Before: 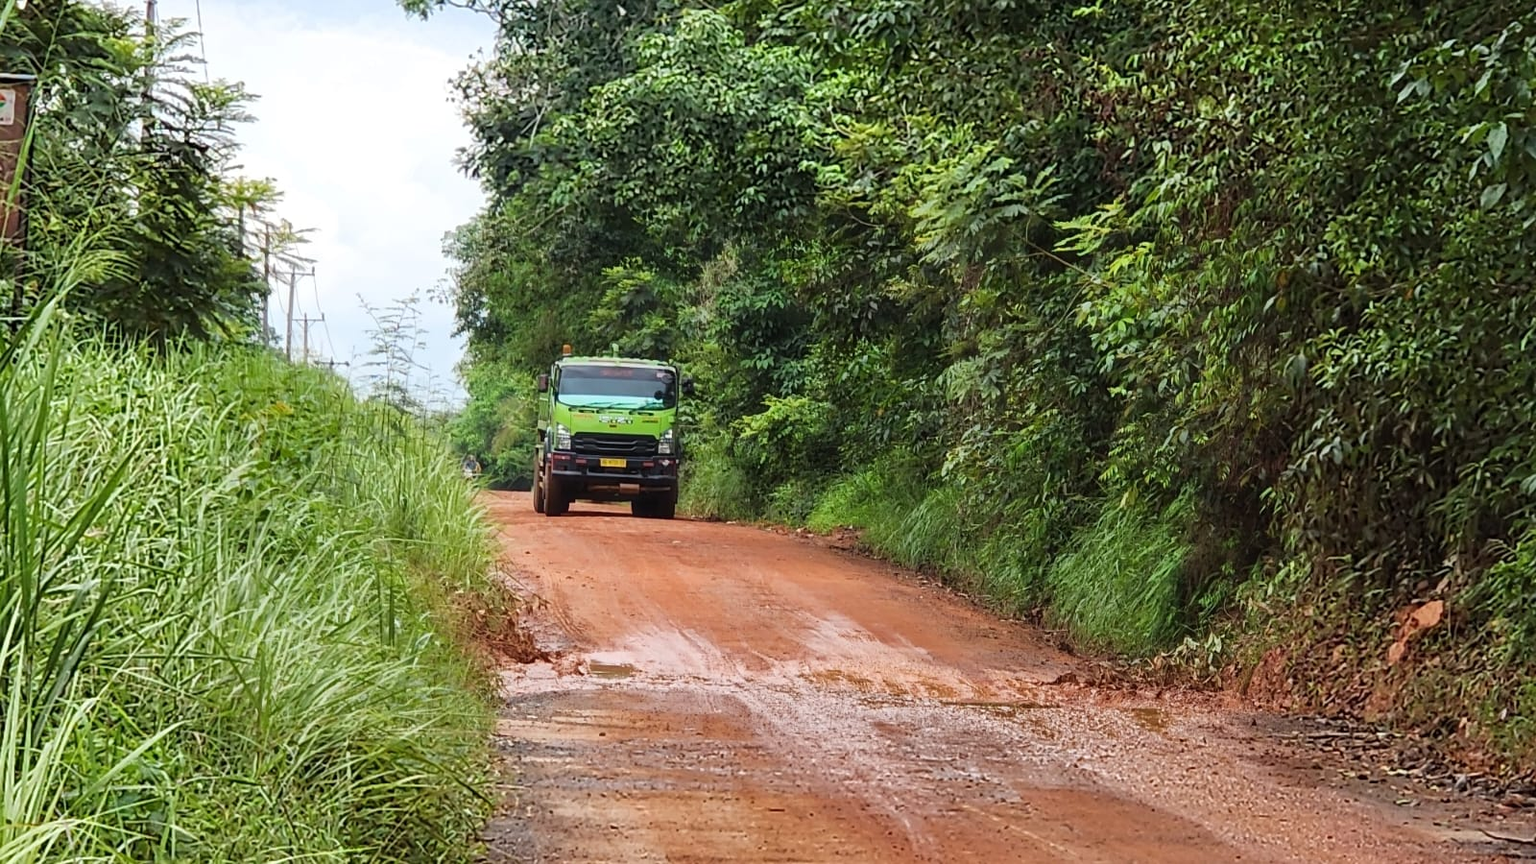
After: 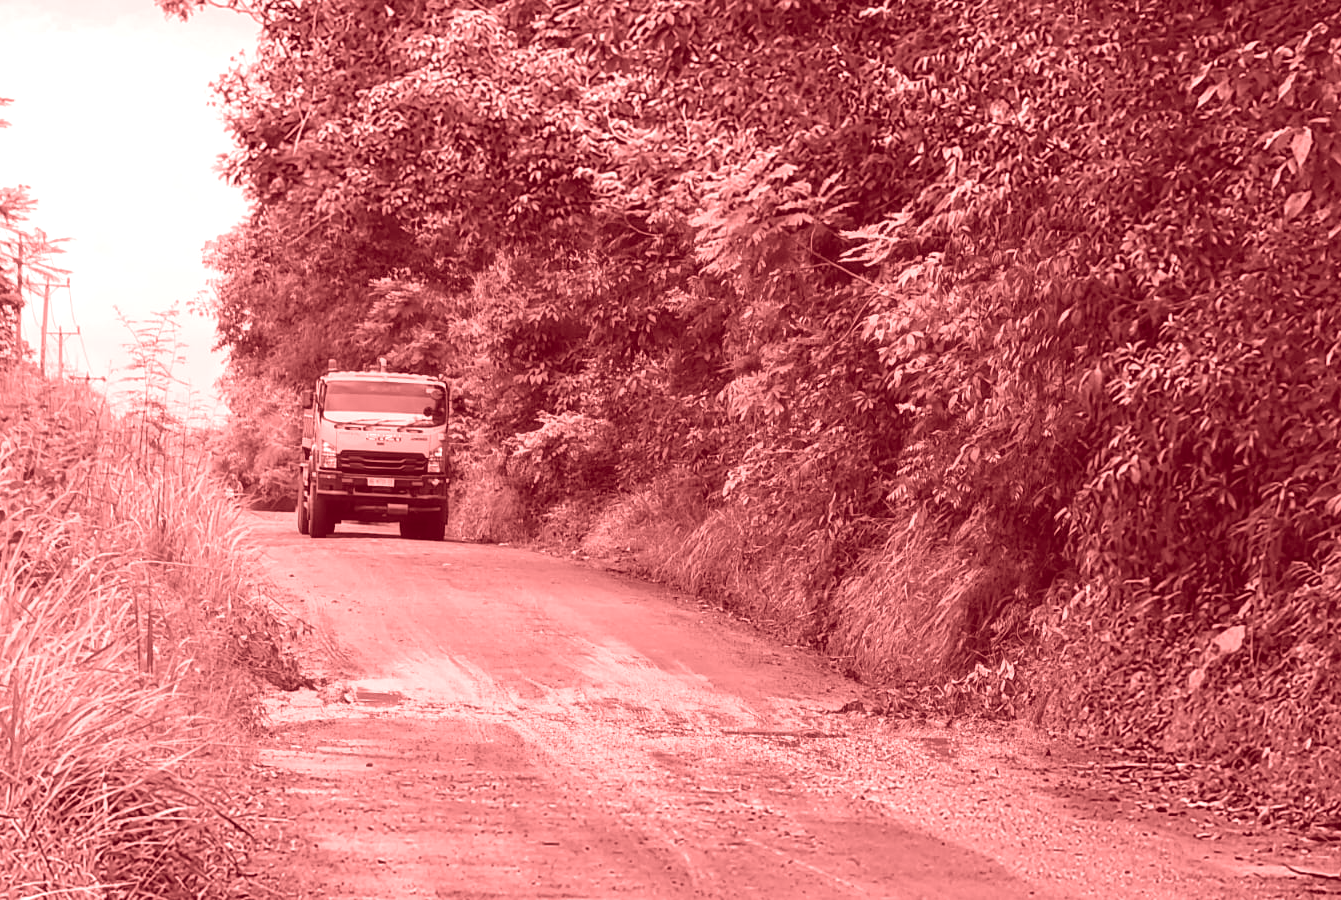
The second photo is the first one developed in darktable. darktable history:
crop: left 16.145%
colorize: saturation 60%, source mix 100%
white balance: red 1, blue 1
